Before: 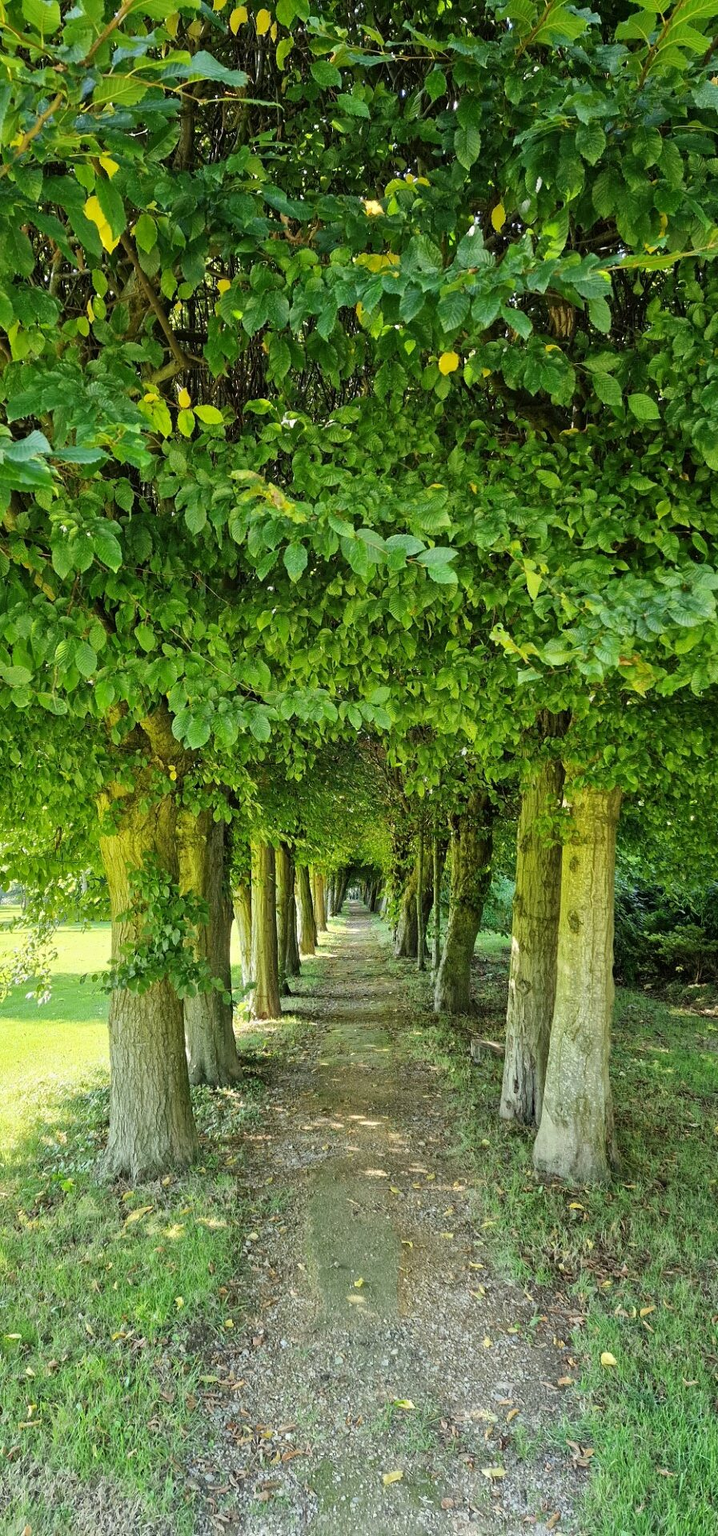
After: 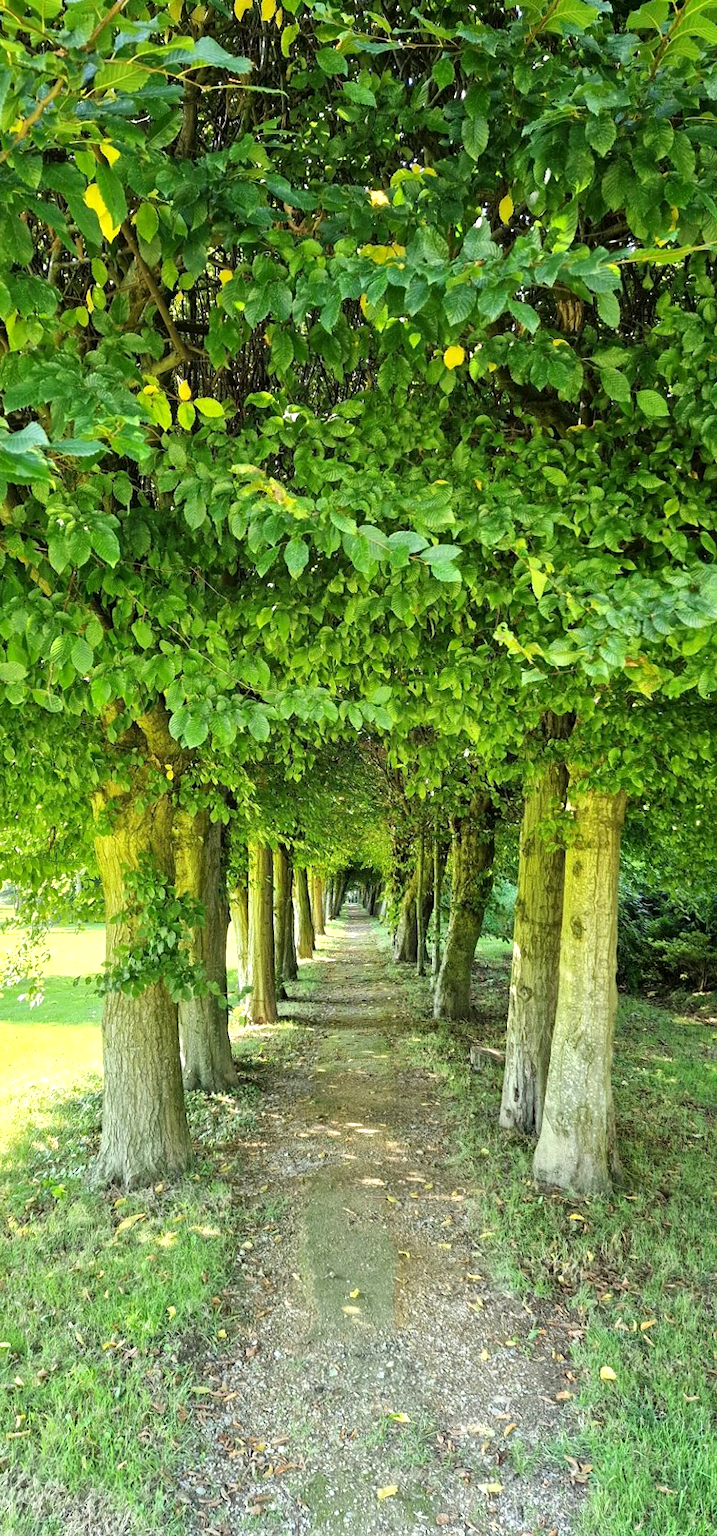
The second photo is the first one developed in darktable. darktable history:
exposure: black level correction 0.001, exposure 0.5 EV, compensate exposure bias true, compensate highlight preservation false
crop and rotate: angle -0.5°
